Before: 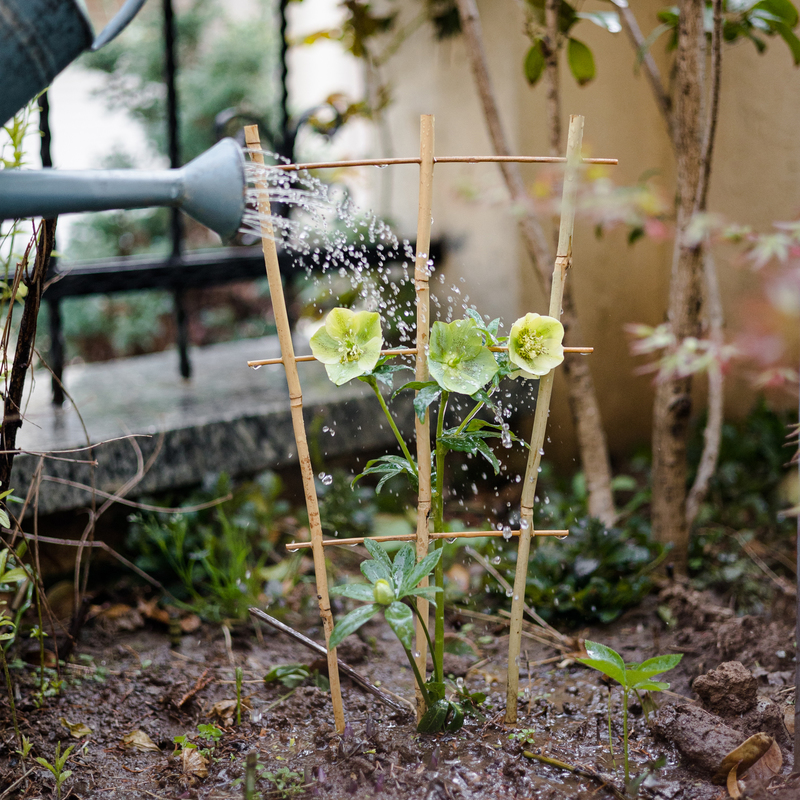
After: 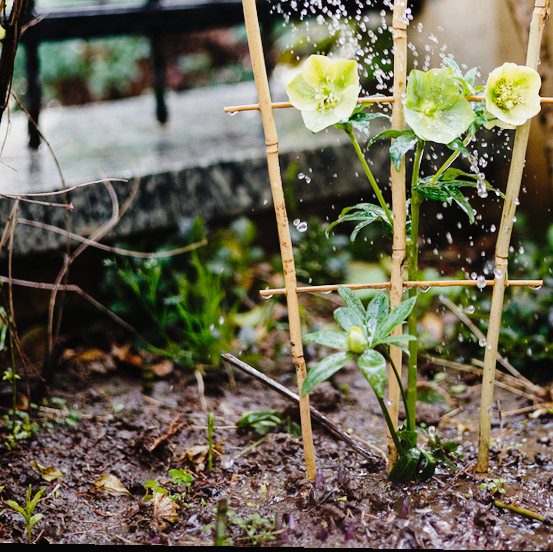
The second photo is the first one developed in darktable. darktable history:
crop and rotate: angle -0.823°, left 3.749%, top 31.877%, right 28.017%
tone curve: curves: ch0 [(0, 0.014) (0.17, 0.099) (0.392, 0.438) (0.725, 0.828) (0.872, 0.918) (1, 0.981)]; ch1 [(0, 0) (0.402, 0.36) (0.489, 0.491) (0.5, 0.503) (0.515, 0.52) (0.545, 0.572) (0.615, 0.662) (0.701, 0.725) (1, 1)]; ch2 [(0, 0) (0.42, 0.458) (0.485, 0.499) (0.503, 0.503) (0.531, 0.542) (0.561, 0.594) (0.644, 0.694) (0.717, 0.753) (1, 0.991)], preserve colors none
